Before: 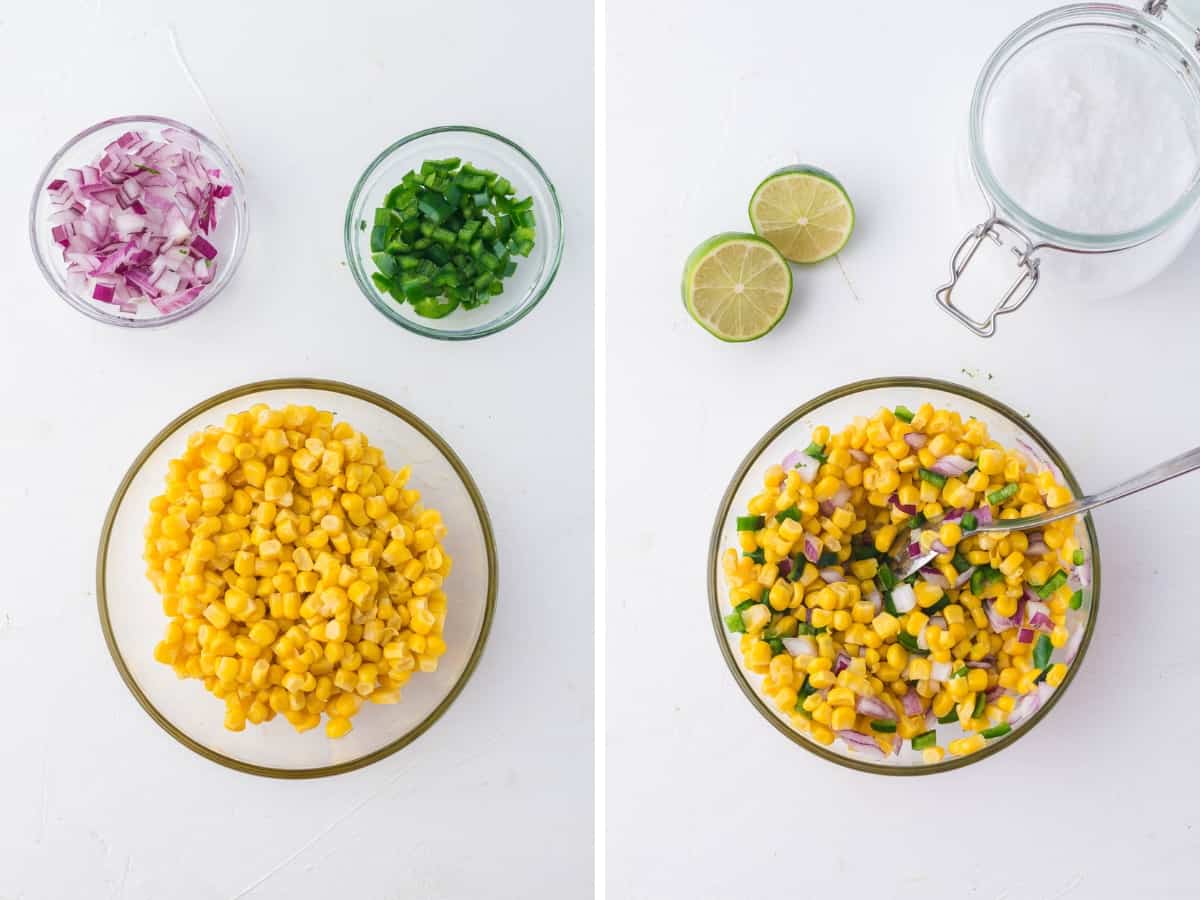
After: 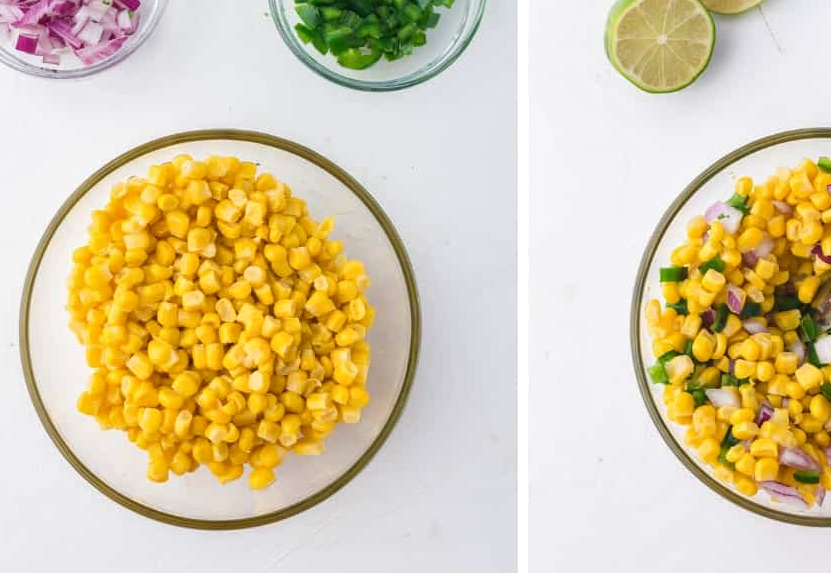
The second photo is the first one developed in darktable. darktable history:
crop: left 6.488%, top 27.668%, right 24.183%, bottom 8.656%
local contrast: mode bilateral grid, contrast 20, coarseness 50, detail 120%, midtone range 0.2
